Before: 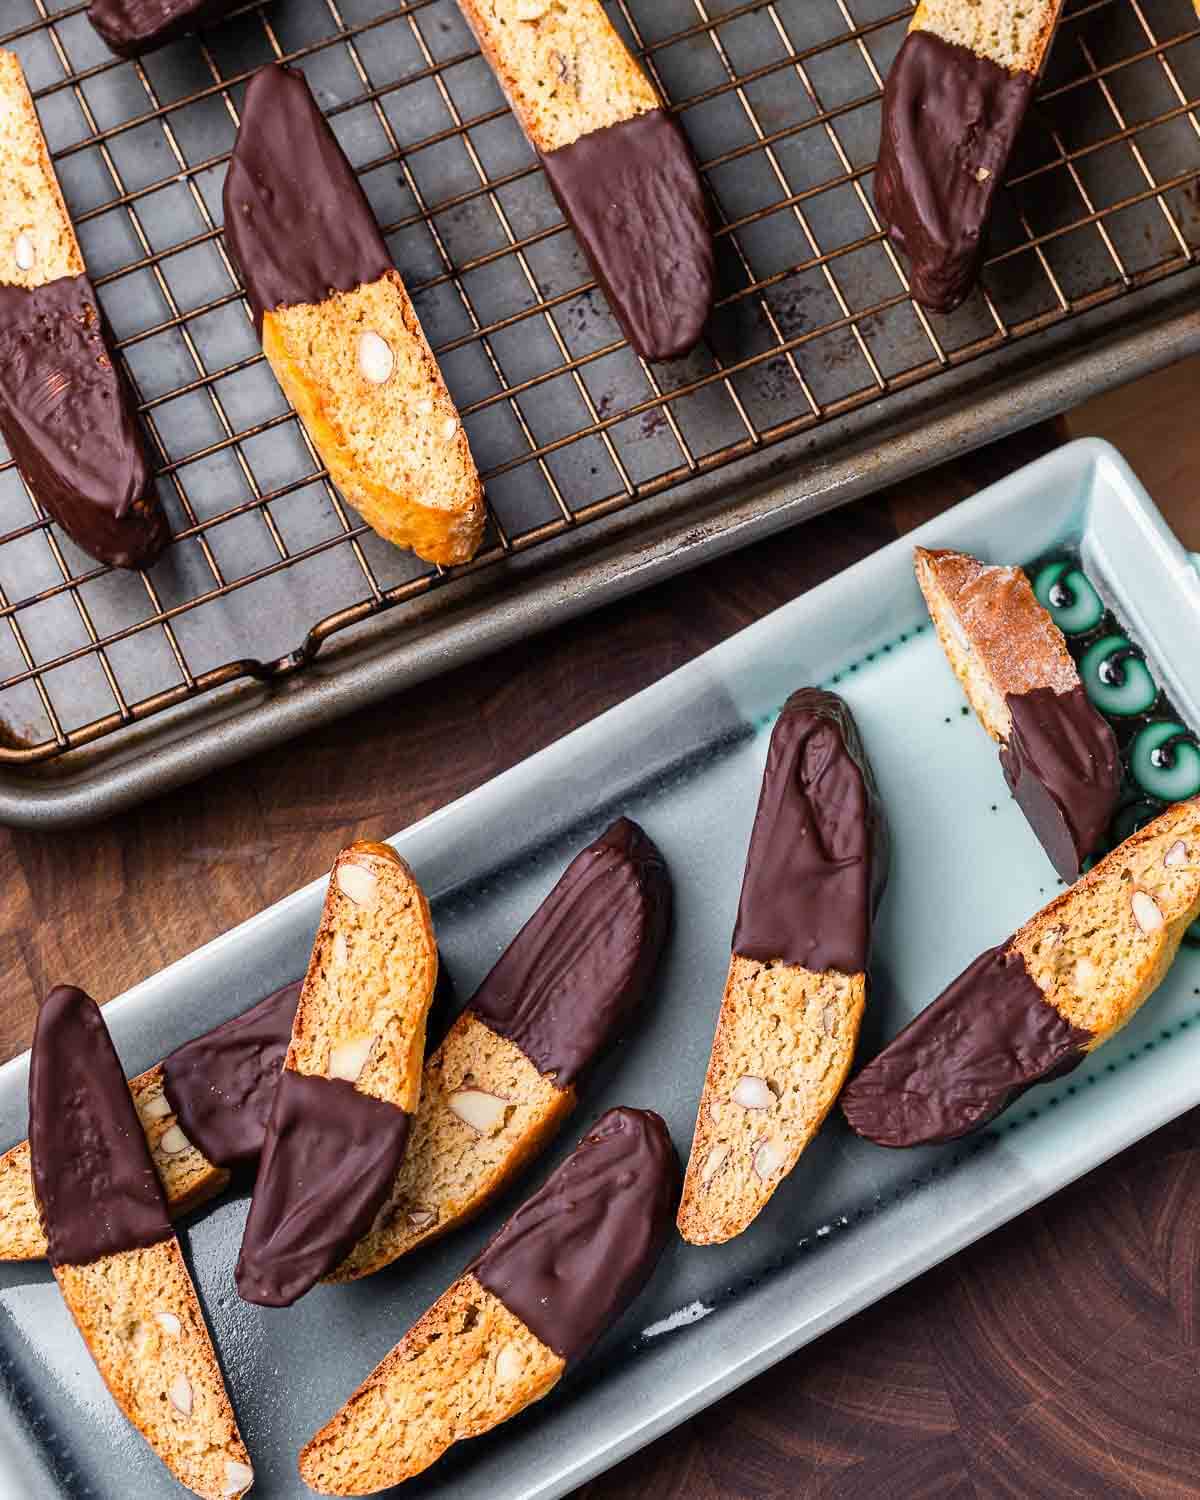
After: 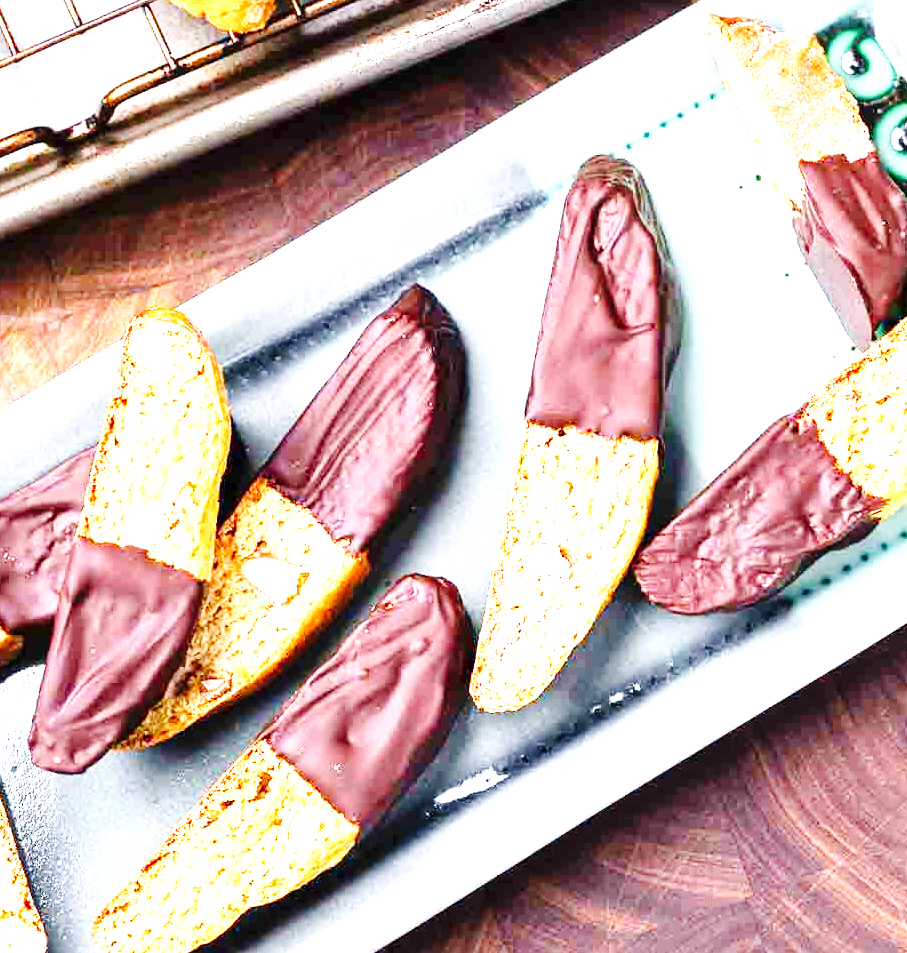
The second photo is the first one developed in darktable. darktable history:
exposure: exposure 2.246 EV, compensate highlight preservation false
crop and rotate: left 17.278%, top 35.564%, right 7.135%, bottom 0.884%
base curve: curves: ch0 [(0, 0) (0.036, 0.025) (0.121, 0.166) (0.206, 0.329) (0.605, 0.79) (1, 1)], preserve colors none
